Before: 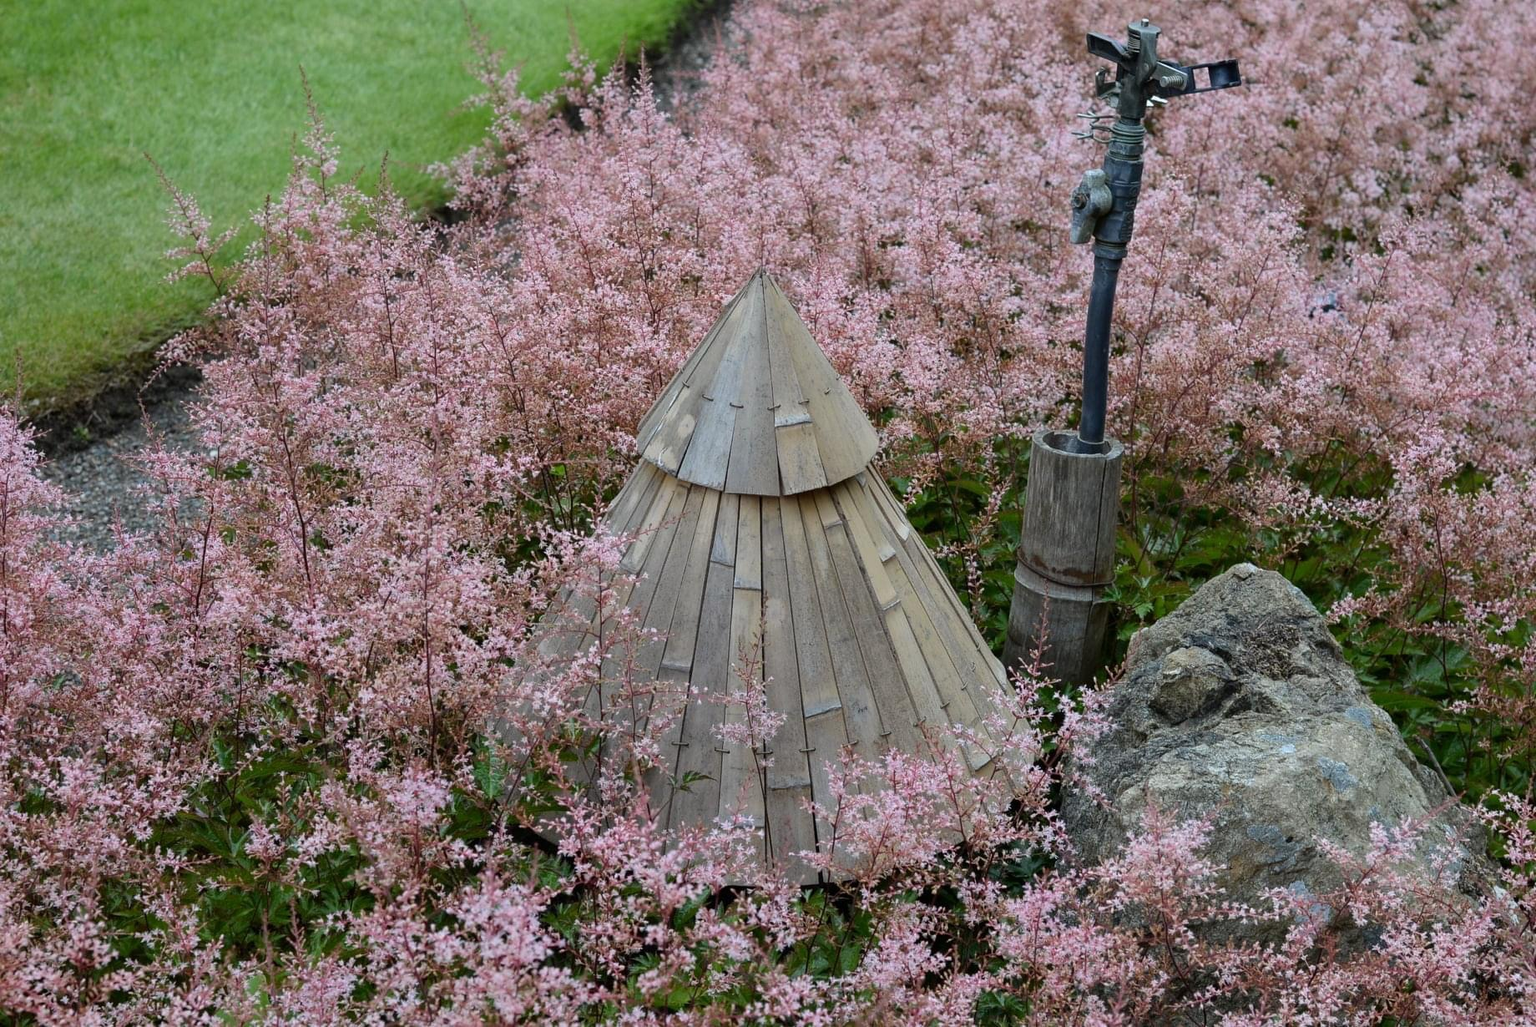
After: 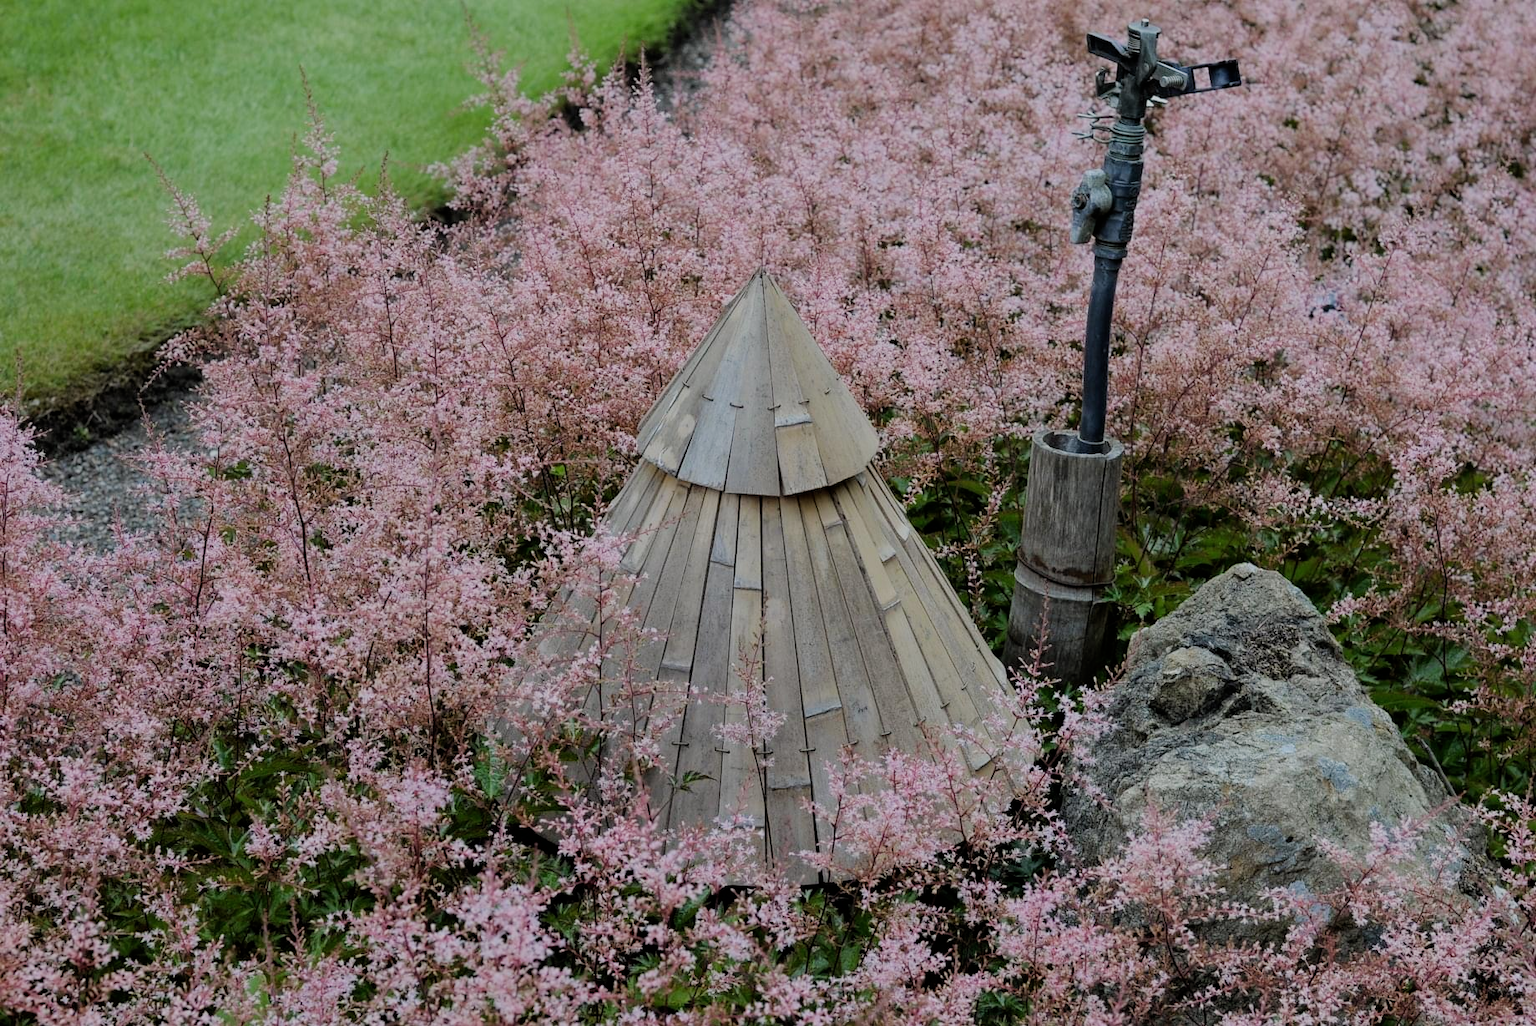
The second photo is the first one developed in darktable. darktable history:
filmic rgb: black relative exposure -7.14 EV, white relative exposure 5.37 EV, hardness 3.02
